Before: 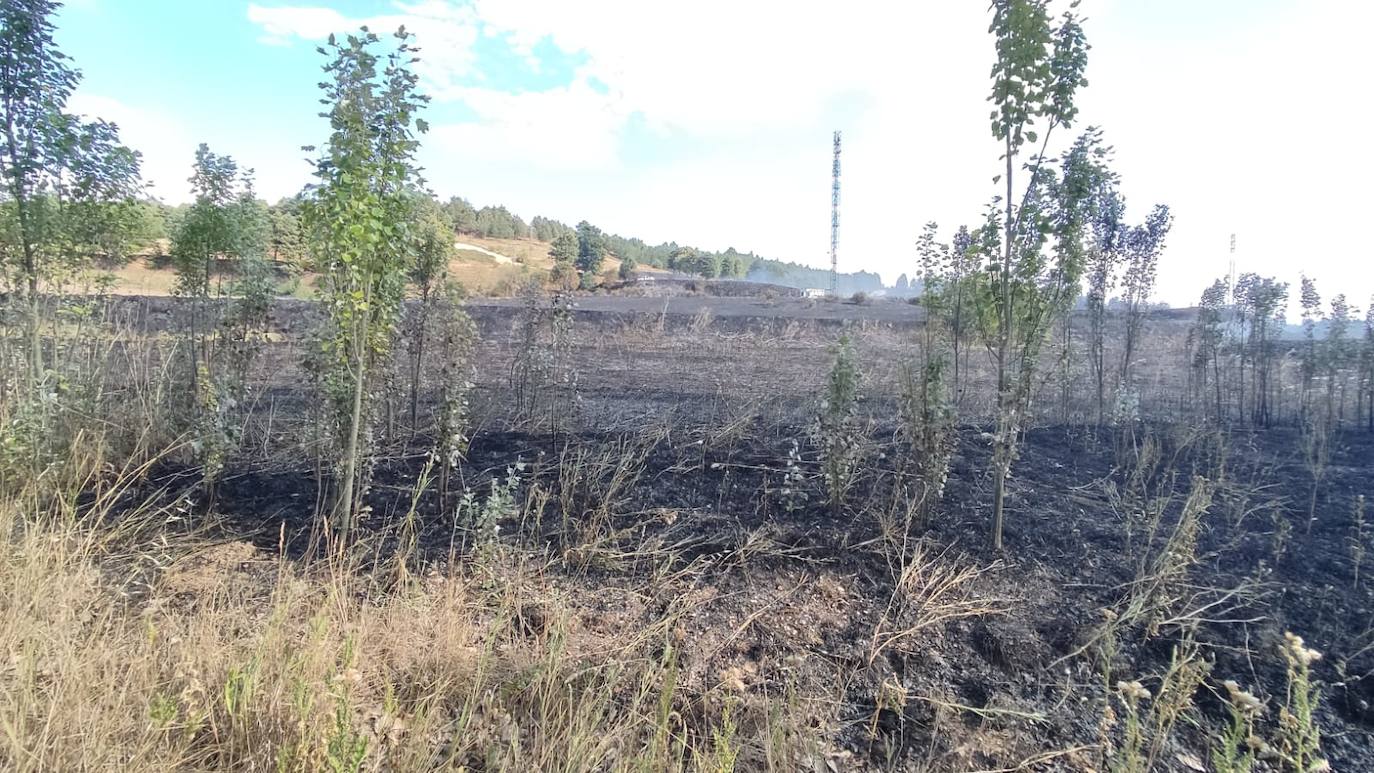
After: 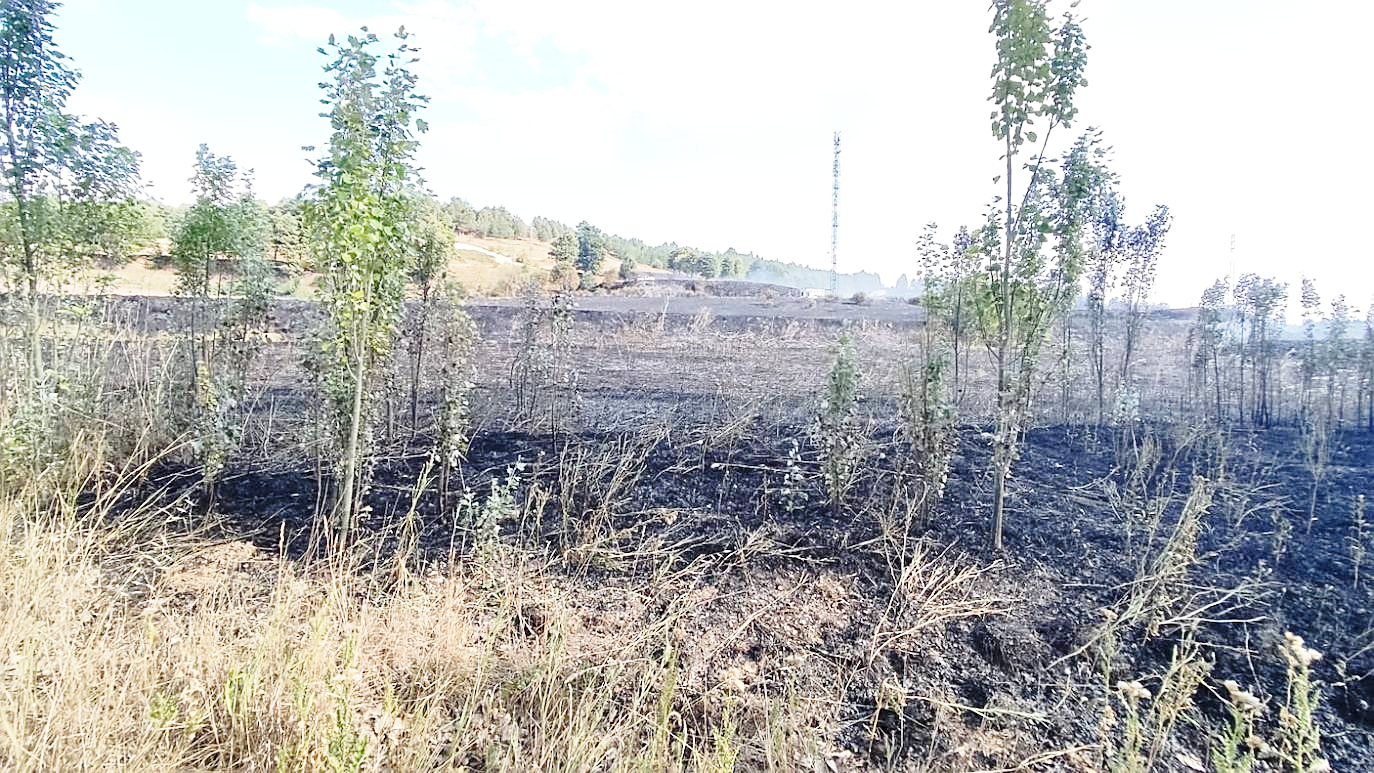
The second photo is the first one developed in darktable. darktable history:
levels: mode automatic, levels [0.062, 0.494, 0.925]
sharpen: on, module defaults
base curve: curves: ch0 [(0, 0) (0.028, 0.03) (0.121, 0.232) (0.46, 0.748) (0.859, 0.968) (1, 1)], preserve colors none
